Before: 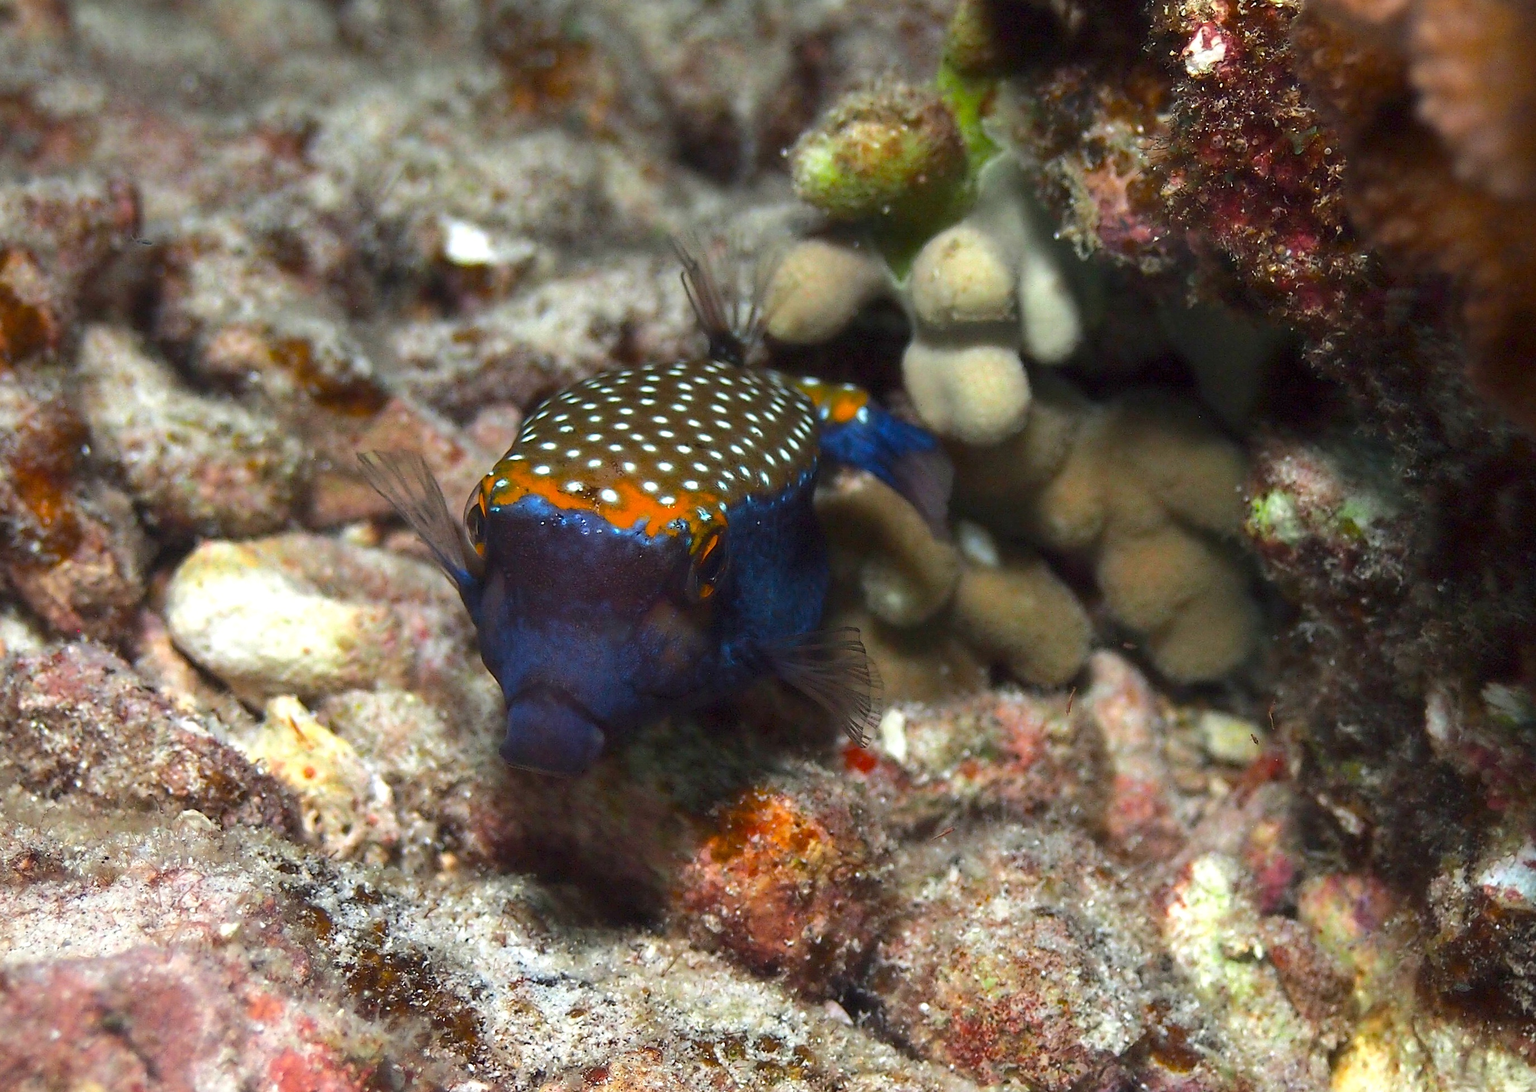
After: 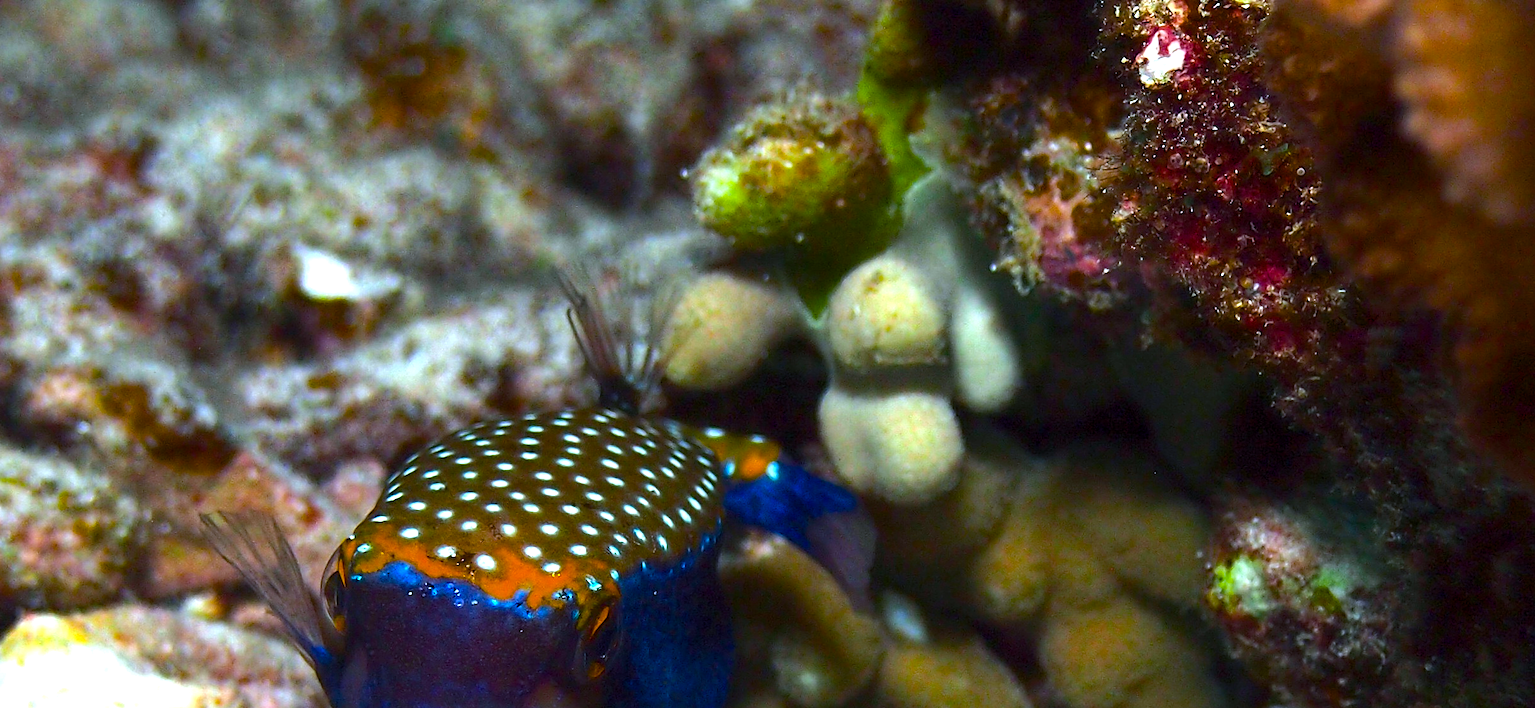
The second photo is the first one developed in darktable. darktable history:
haze removal: strength 0.12, distance 0.25, compatibility mode true, adaptive false
white balance: red 0.931, blue 1.11
exposure: compensate highlight preservation false
crop and rotate: left 11.812%, bottom 42.776%
color balance rgb: linear chroma grading › global chroma 9%, perceptual saturation grading › global saturation 36%, perceptual saturation grading › shadows 35%, perceptual brilliance grading › global brilliance 15%, perceptual brilliance grading › shadows -35%, global vibrance 15%
